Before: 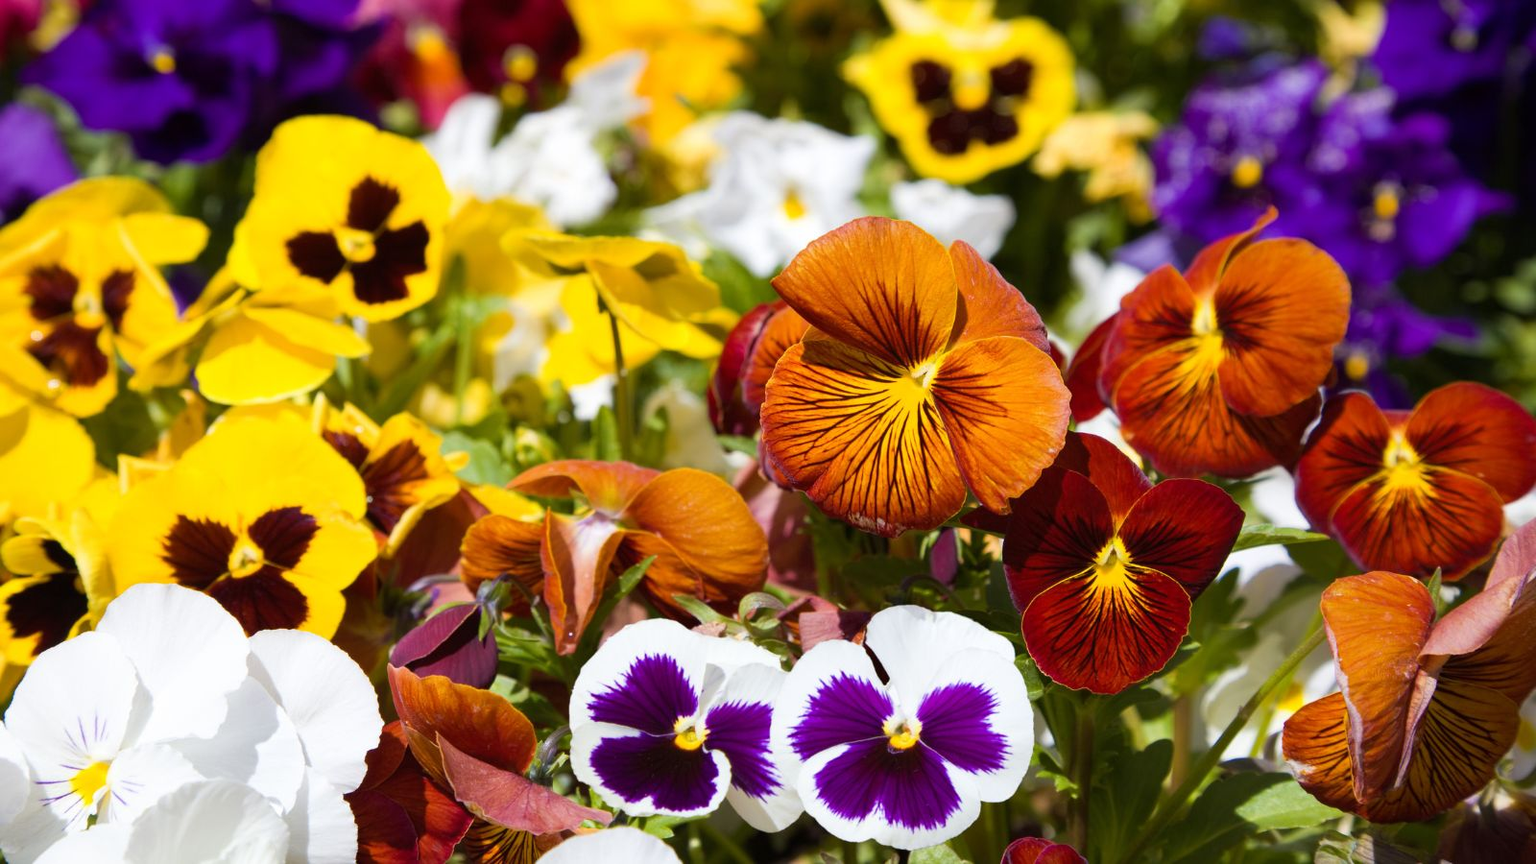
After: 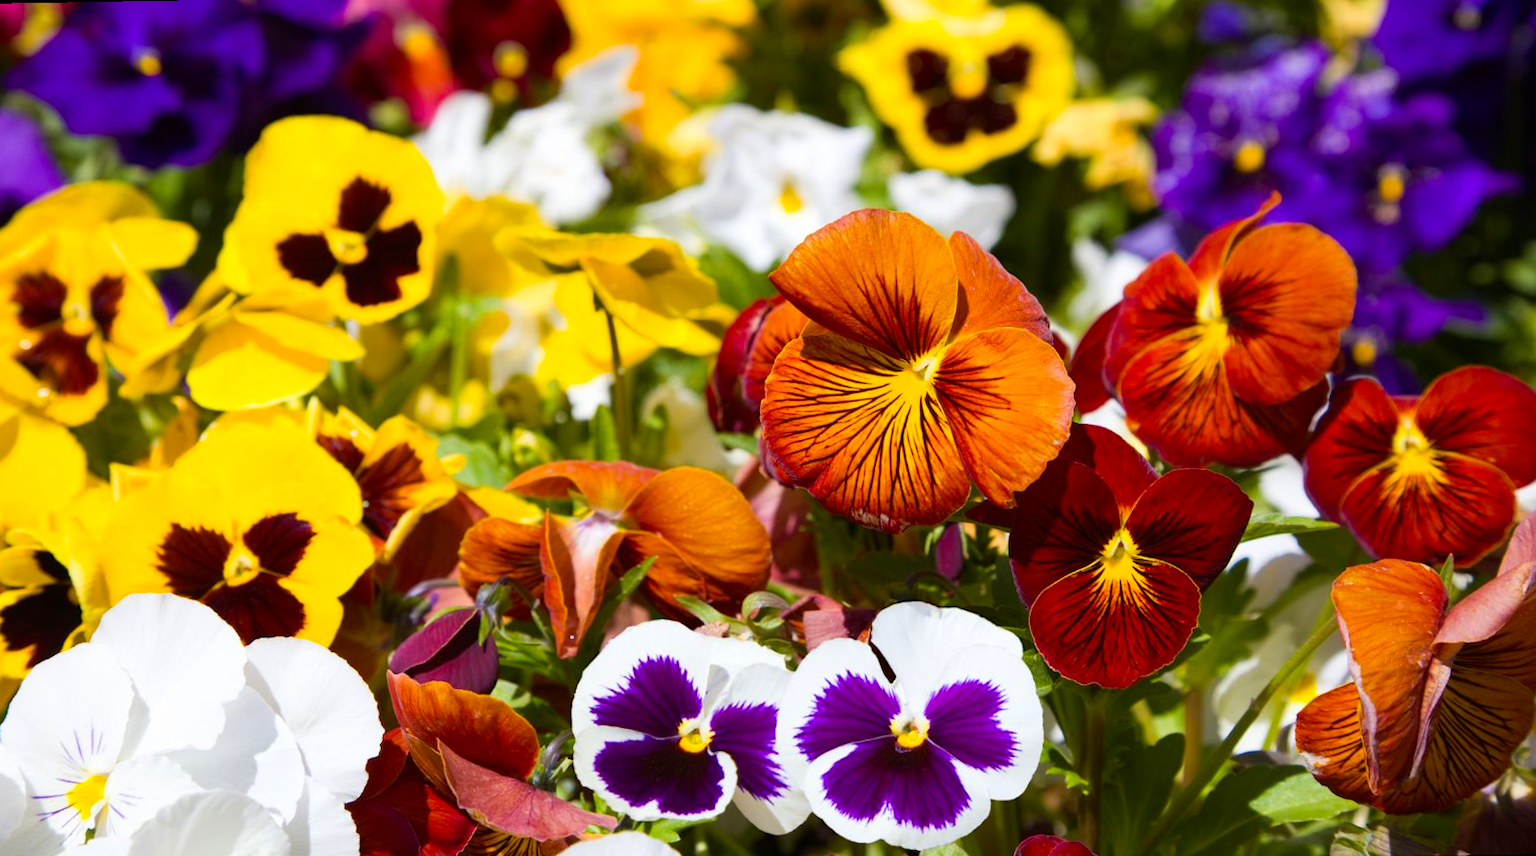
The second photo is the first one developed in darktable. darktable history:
contrast brightness saturation: contrast 0.08, saturation 0.2
rotate and perspective: rotation -1°, crop left 0.011, crop right 0.989, crop top 0.025, crop bottom 0.975
